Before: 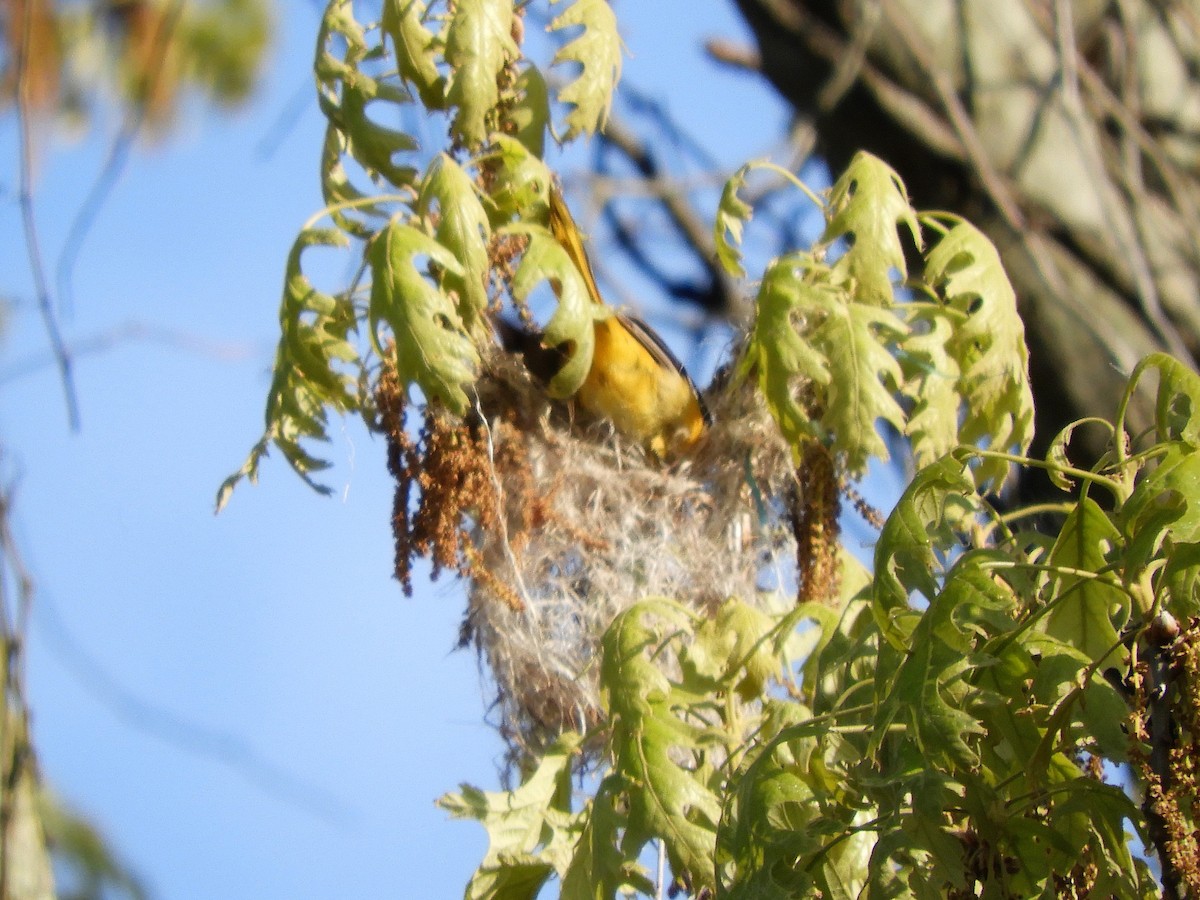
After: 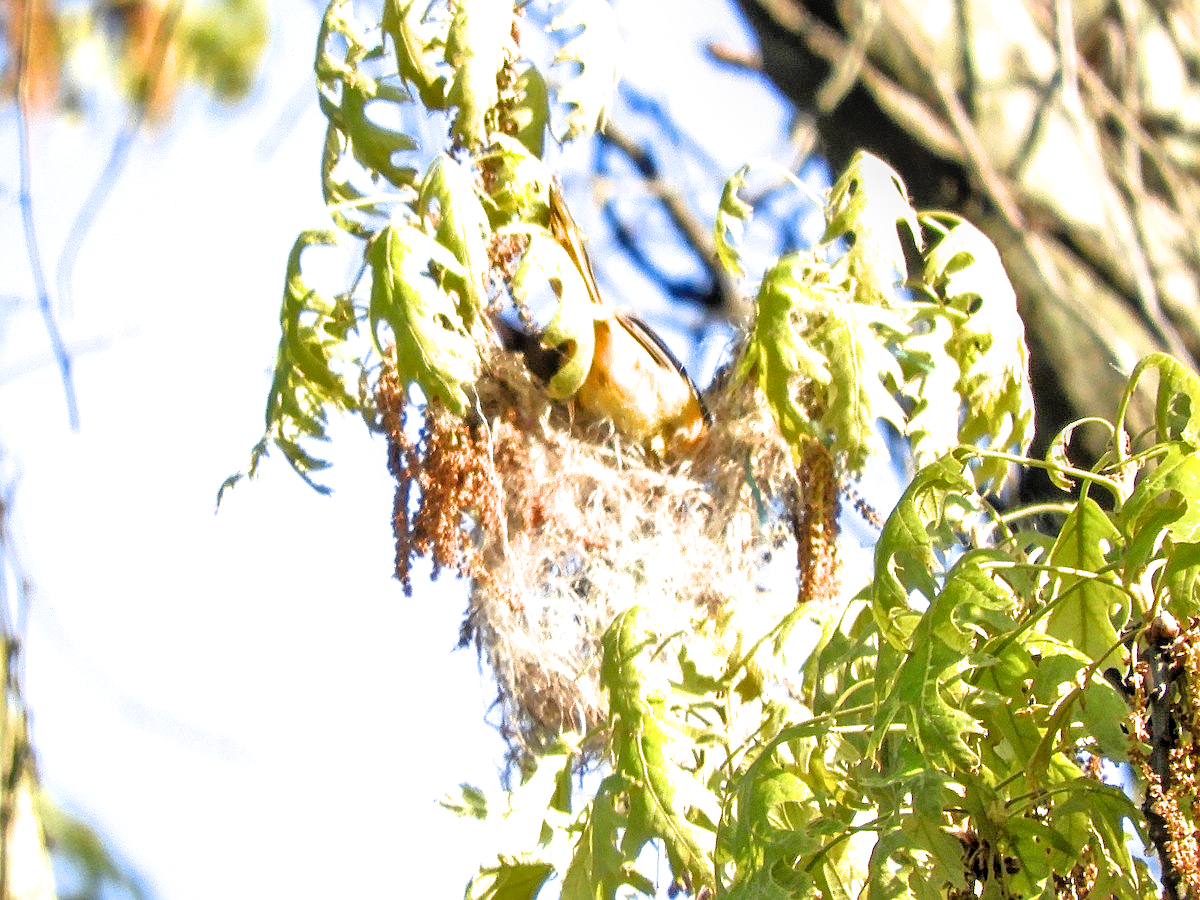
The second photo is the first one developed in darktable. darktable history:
sharpen: on, module defaults
tone equalizer: -7 EV 0.15 EV, -6 EV 0.6 EV, -5 EV 1.15 EV, -4 EV 1.33 EV, -3 EV 1.15 EV, -2 EV 0.6 EV, -1 EV 0.15 EV, mask exposure compensation -0.5 EV
color correction: saturation 1.1
local contrast: on, module defaults
filmic rgb: white relative exposure 2.45 EV, hardness 6.33
exposure: black level correction 0, exposure 0.9 EV, compensate highlight preservation false
